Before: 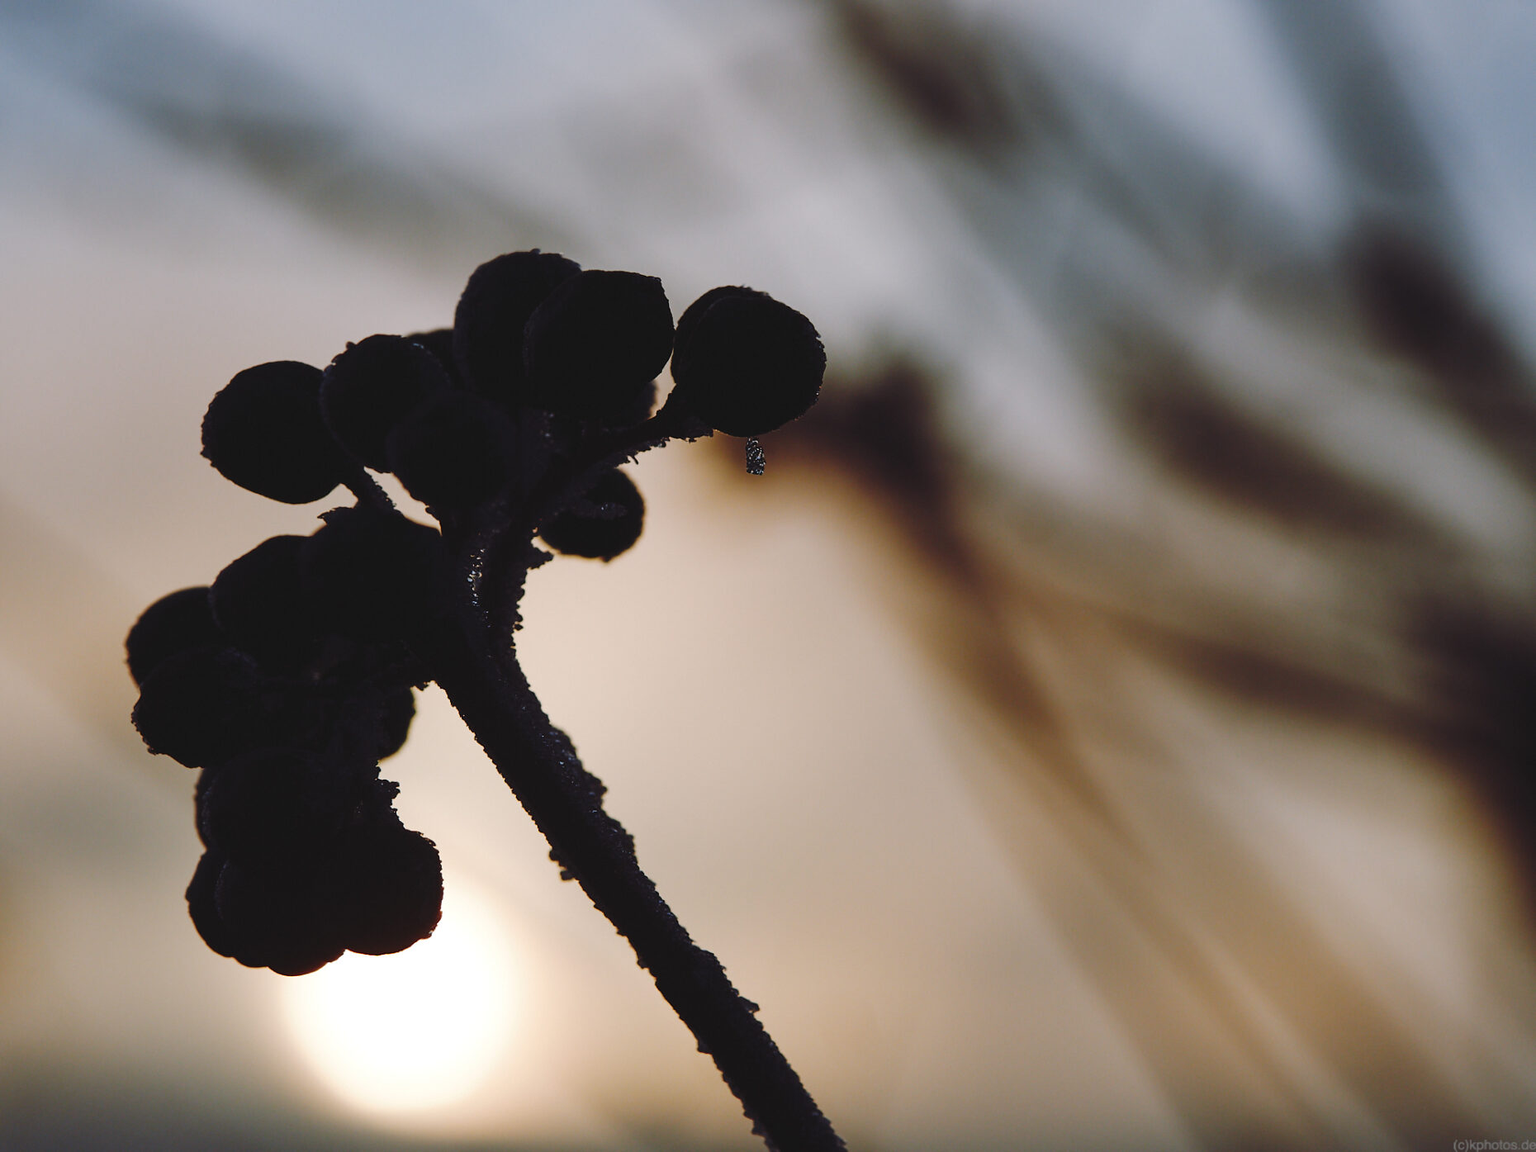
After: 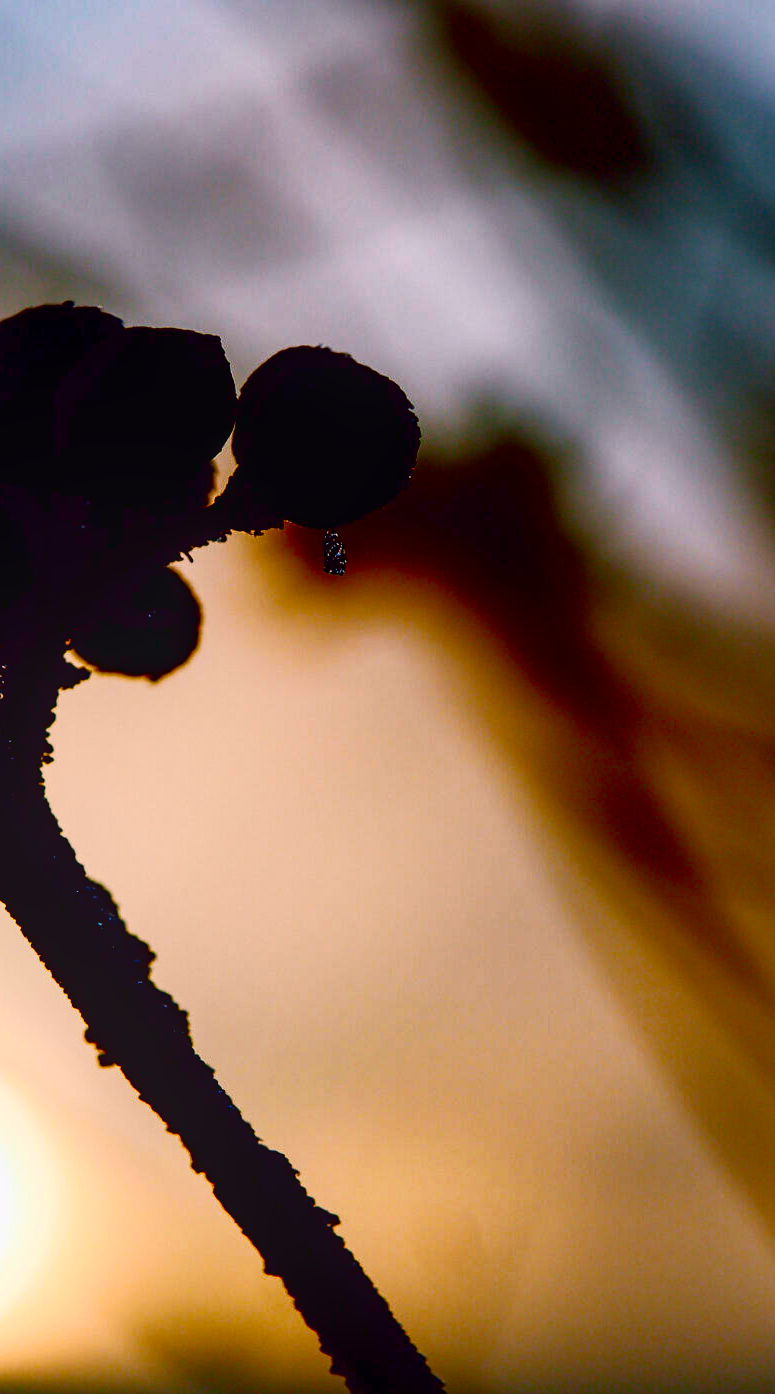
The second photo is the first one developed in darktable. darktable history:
tone curve: curves: ch0 [(0, 0) (0.15, 0.17) (0.452, 0.437) (0.611, 0.588) (0.751, 0.749) (1, 1)]; ch1 [(0, 0) (0.325, 0.327) (0.413, 0.442) (0.475, 0.467) (0.512, 0.522) (0.541, 0.55) (0.617, 0.612) (0.695, 0.697) (1, 1)]; ch2 [(0, 0) (0.386, 0.397) (0.452, 0.459) (0.505, 0.498) (0.536, 0.546) (0.574, 0.571) (0.633, 0.653) (1, 1)], color space Lab, independent channels, preserve colors none
color balance: on, module defaults
crop: left 31.229%, right 27.105%
base curve: curves: ch0 [(0, 0) (0.032, 0.037) (0.105, 0.228) (0.435, 0.76) (0.856, 0.983) (1, 1)]
local contrast: on, module defaults
contrast brightness saturation: brightness -1, saturation 1
